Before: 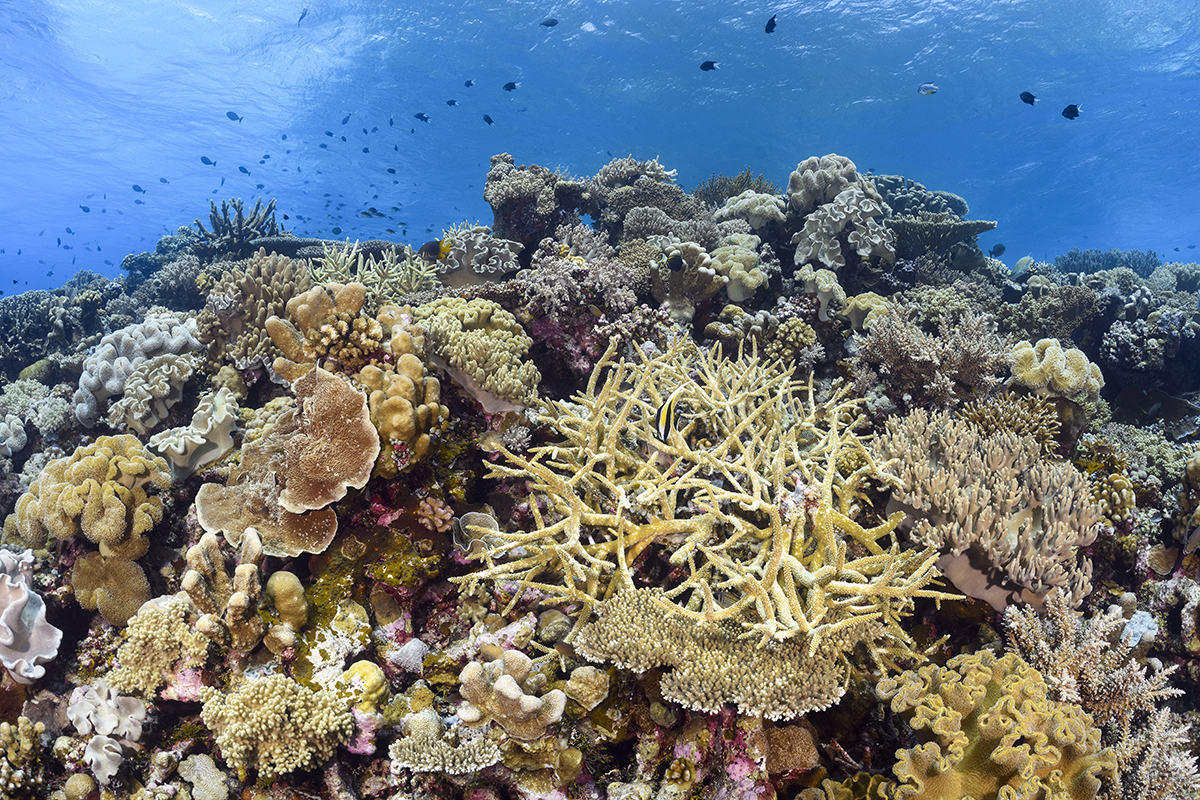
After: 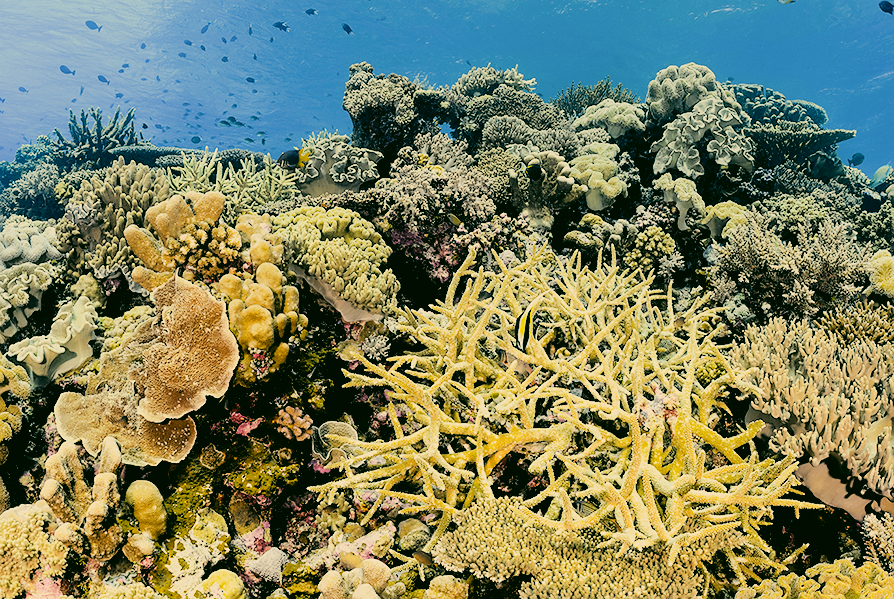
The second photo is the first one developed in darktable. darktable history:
exposure: black level correction 0, exposure 0.698 EV, compensate exposure bias true, compensate highlight preservation false
crop and rotate: left 11.824%, top 11.431%, right 13.663%, bottom 13.68%
color correction: highlights a* 4.72, highlights b* 23.99, shadows a* -16.22, shadows b* 3.82
shadows and highlights: shadows -69.87, highlights 36.62, soften with gaussian
sharpen: radius 1.047, threshold 1.105
filmic rgb: black relative exposure -3.19 EV, white relative exposure 7.01 EV, threshold 2.94 EV, hardness 1.48, contrast 1.355, enable highlight reconstruction true
